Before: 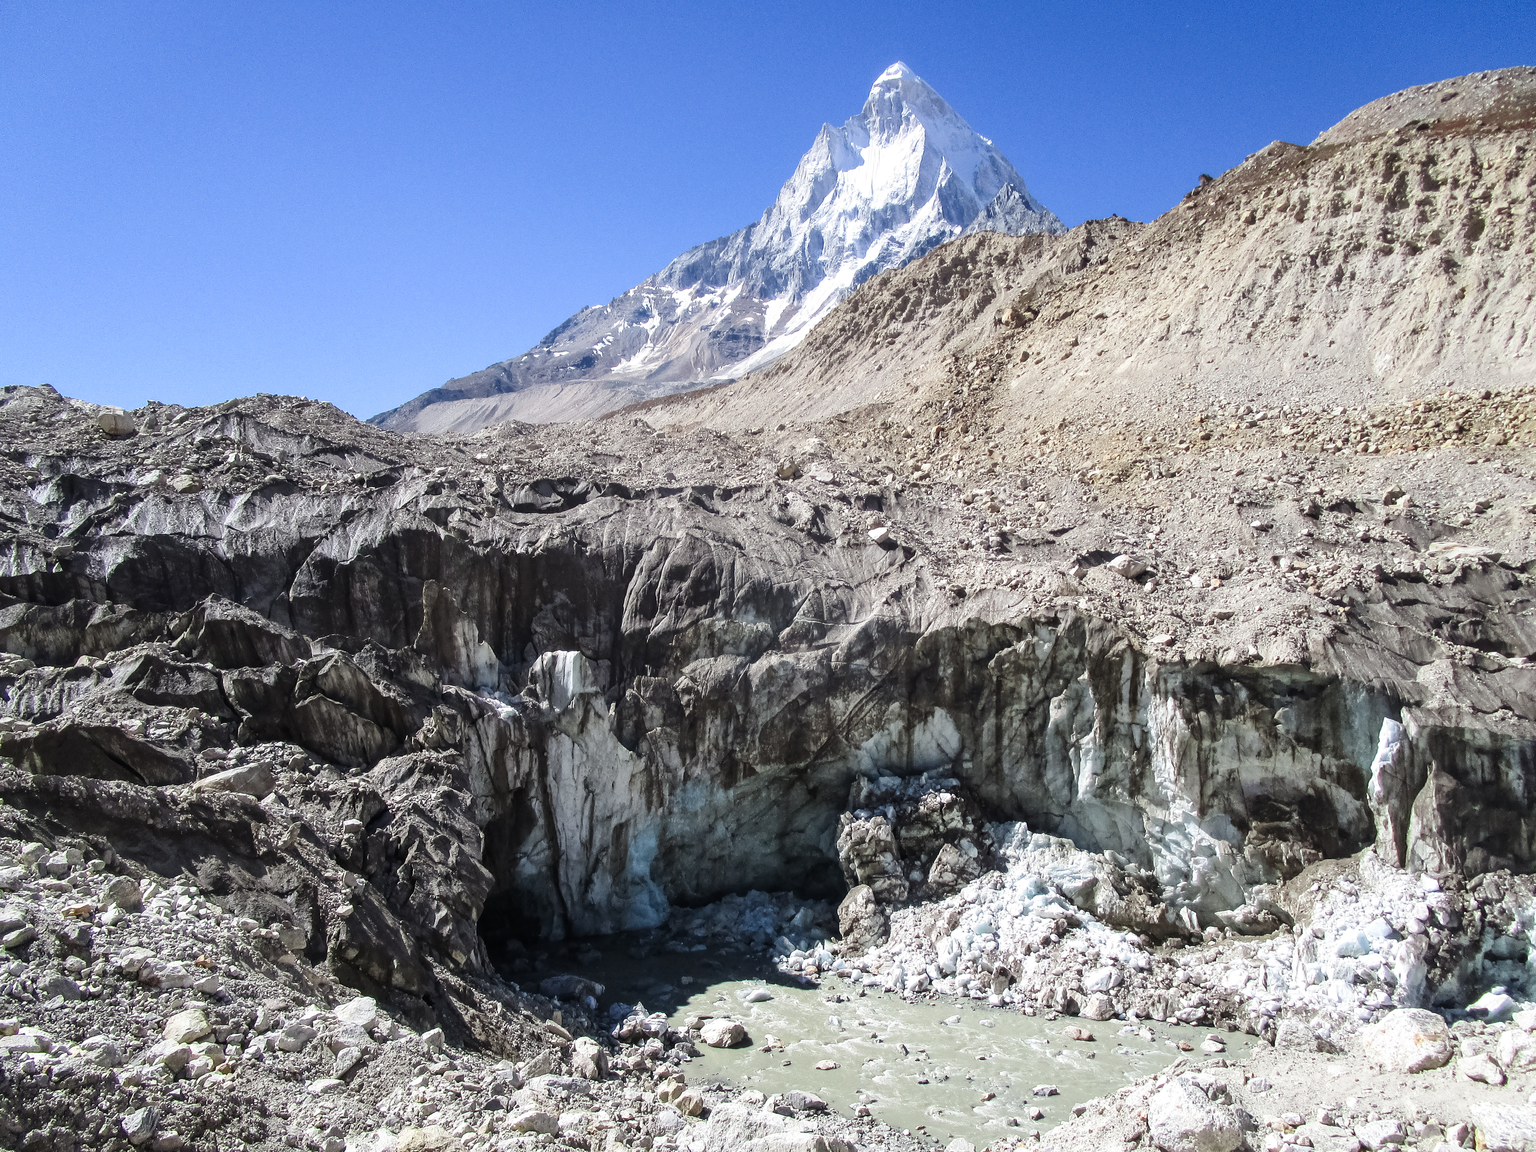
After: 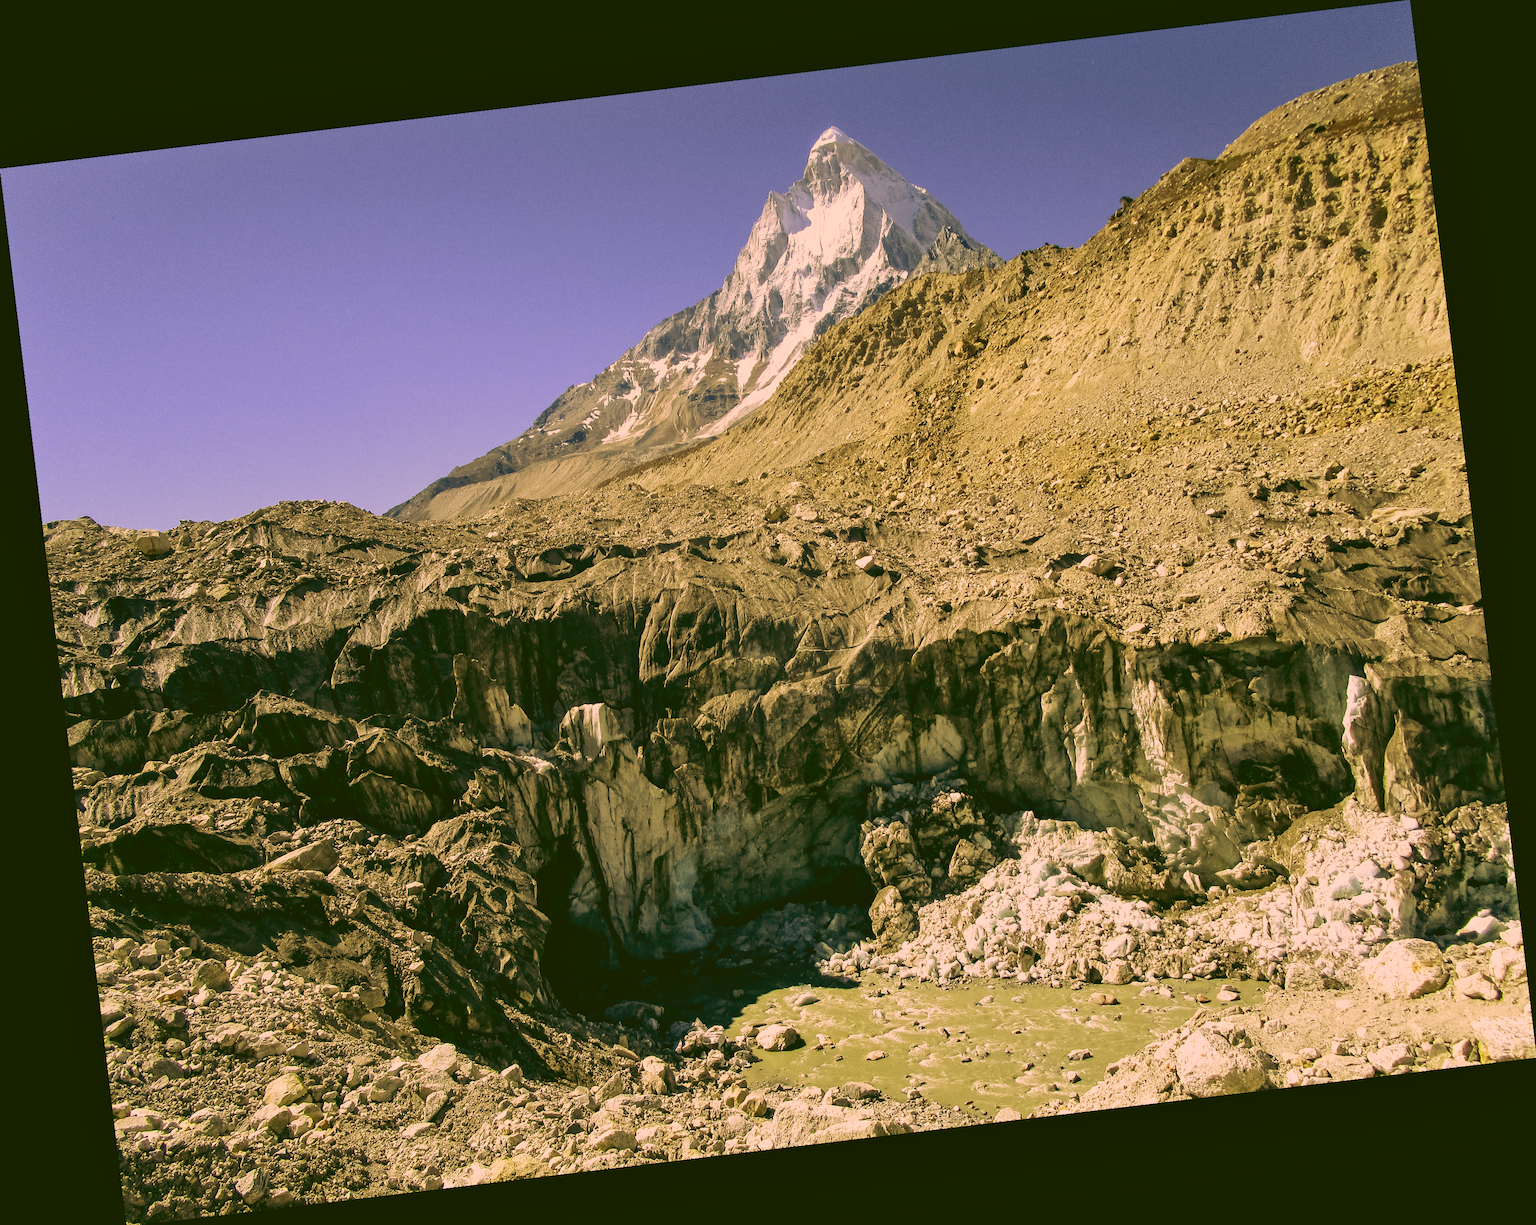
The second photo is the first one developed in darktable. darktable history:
rgb curve: curves: ch0 [(0.123, 0.061) (0.995, 0.887)]; ch1 [(0.06, 0.116) (1, 0.906)]; ch2 [(0, 0) (0.824, 0.69) (1, 1)], mode RGB, independent channels, compensate middle gray true
color correction: highlights a* 17.94, highlights b* 35.39, shadows a* 1.48, shadows b* 6.42, saturation 1.01
rotate and perspective: rotation -6.83°, automatic cropping off
haze removal: compatibility mode true, adaptive false
shadows and highlights: shadows 29.32, highlights -29.32, low approximation 0.01, soften with gaussian
